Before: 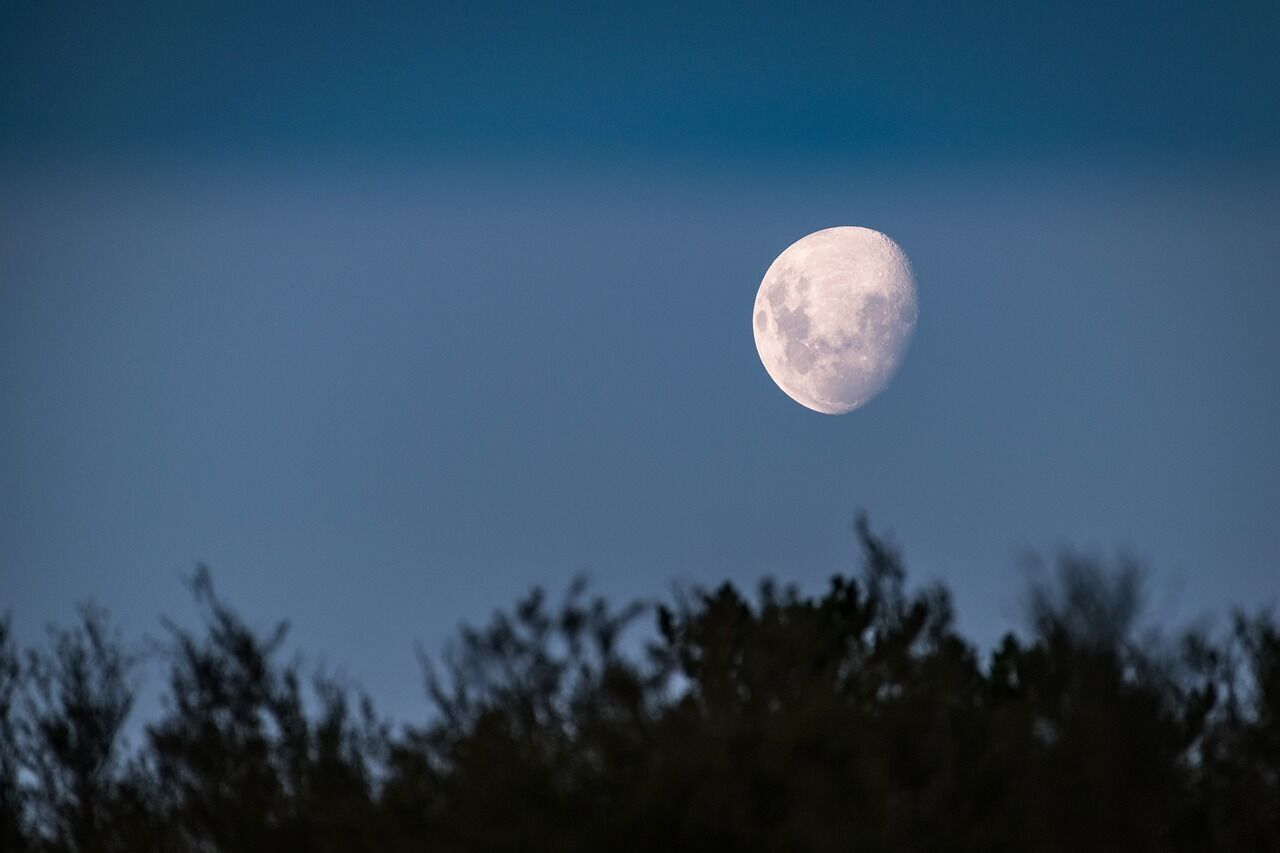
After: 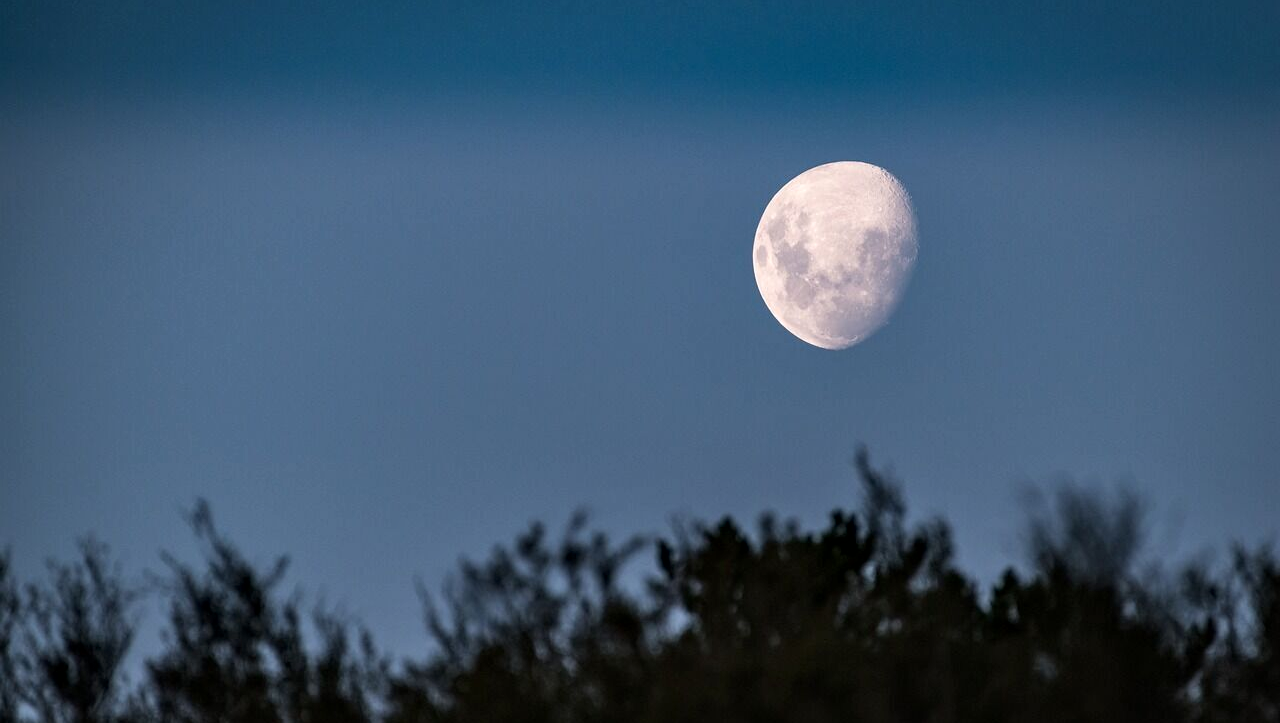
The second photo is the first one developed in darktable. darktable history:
local contrast: mode bilateral grid, contrast 24, coarseness 49, detail 121%, midtone range 0.2
crop: top 7.621%, bottom 7.582%
